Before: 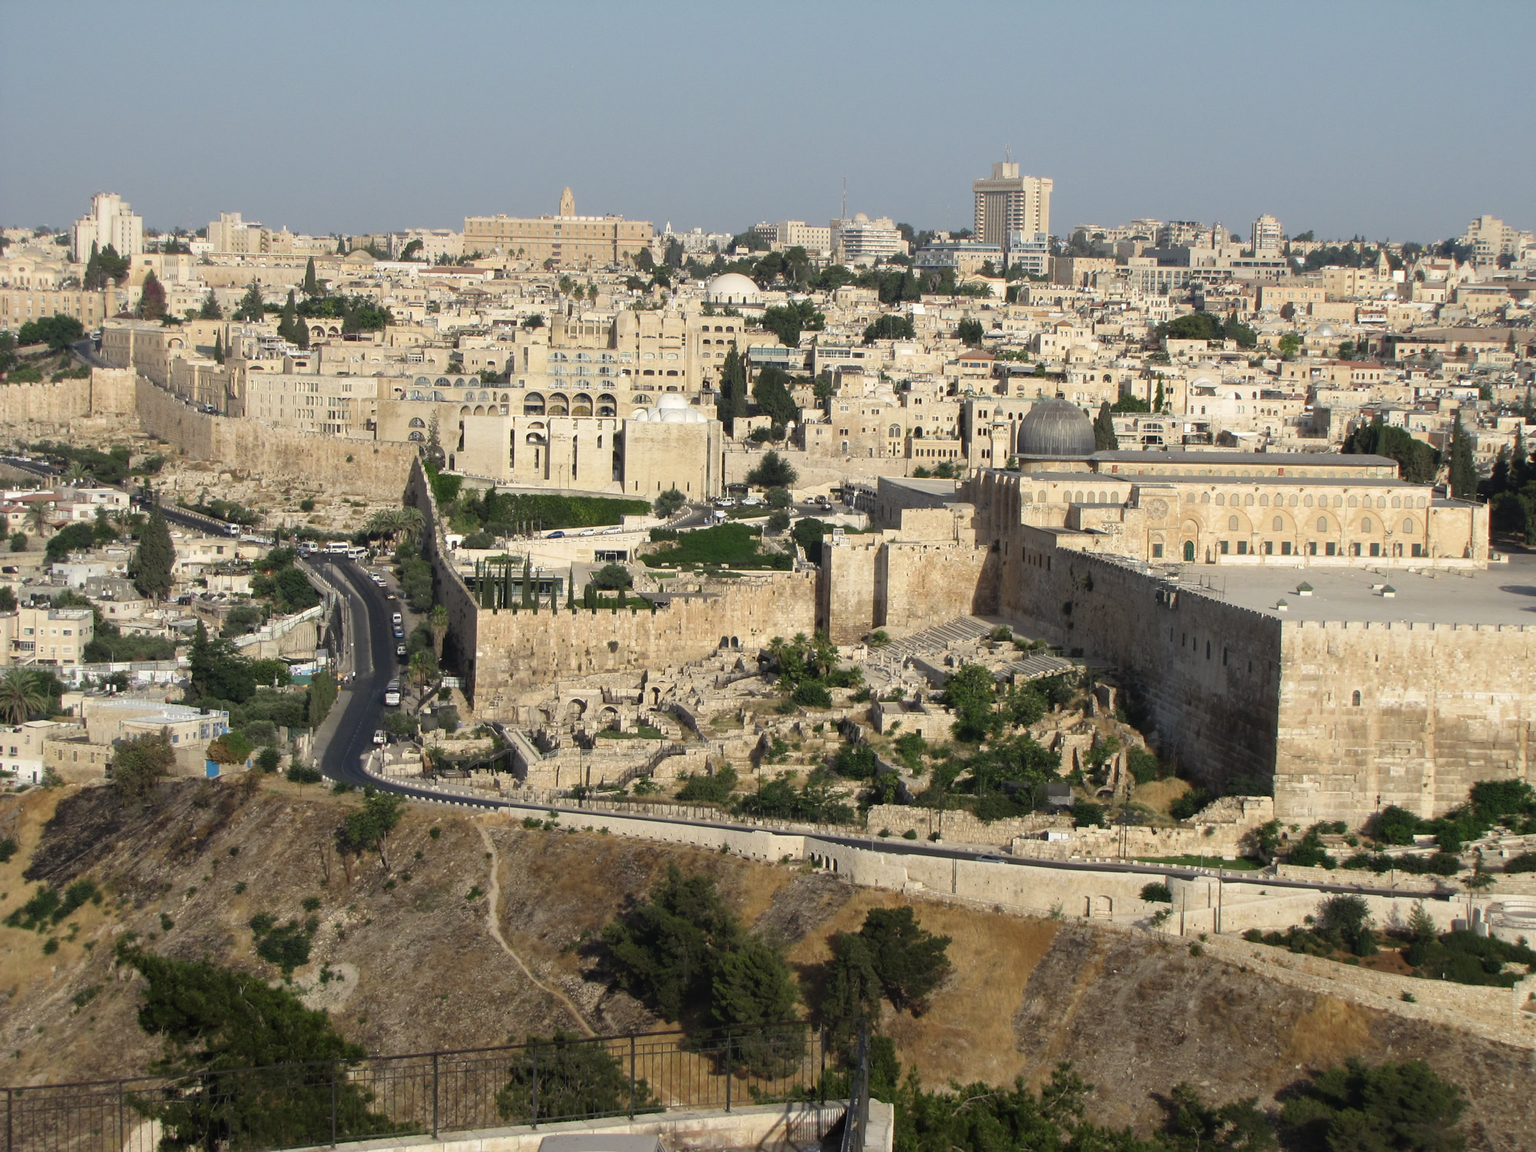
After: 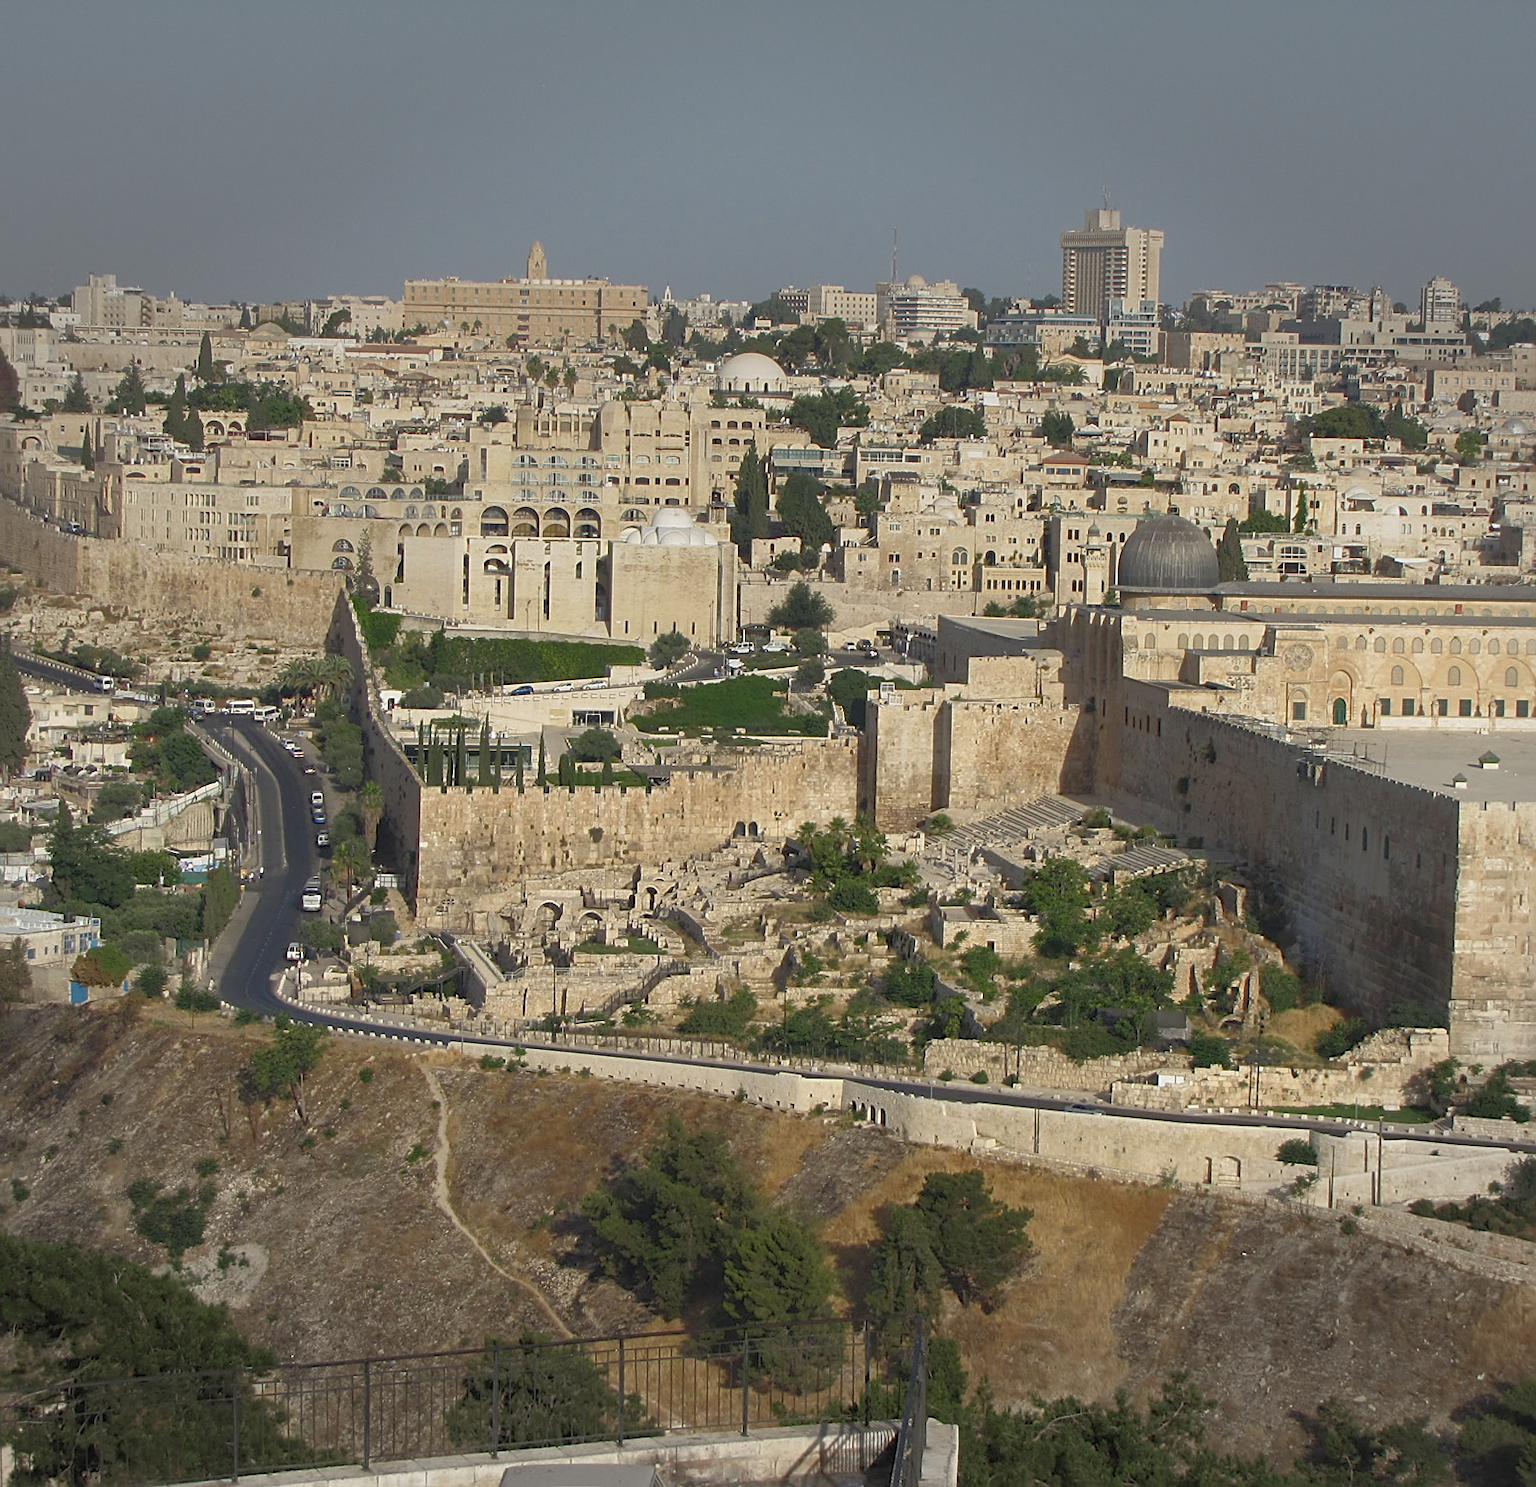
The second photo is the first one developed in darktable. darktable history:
sharpen: on, module defaults
crop: left 9.88%, right 12.664%
graduated density: on, module defaults
vignetting: fall-off start 91%, fall-off radius 39.39%, brightness -0.182, saturation -0.3, width/height ratio 1.219, shape 1.3, dithering 8-bit output, unbound false
rgb curve: curves: ch0 [(0, 0) (0.072, 0.166) (0.217, 0.293) (0.414, 0.42) (1, 1)], compensate middle gray true, preserve colors basic power
